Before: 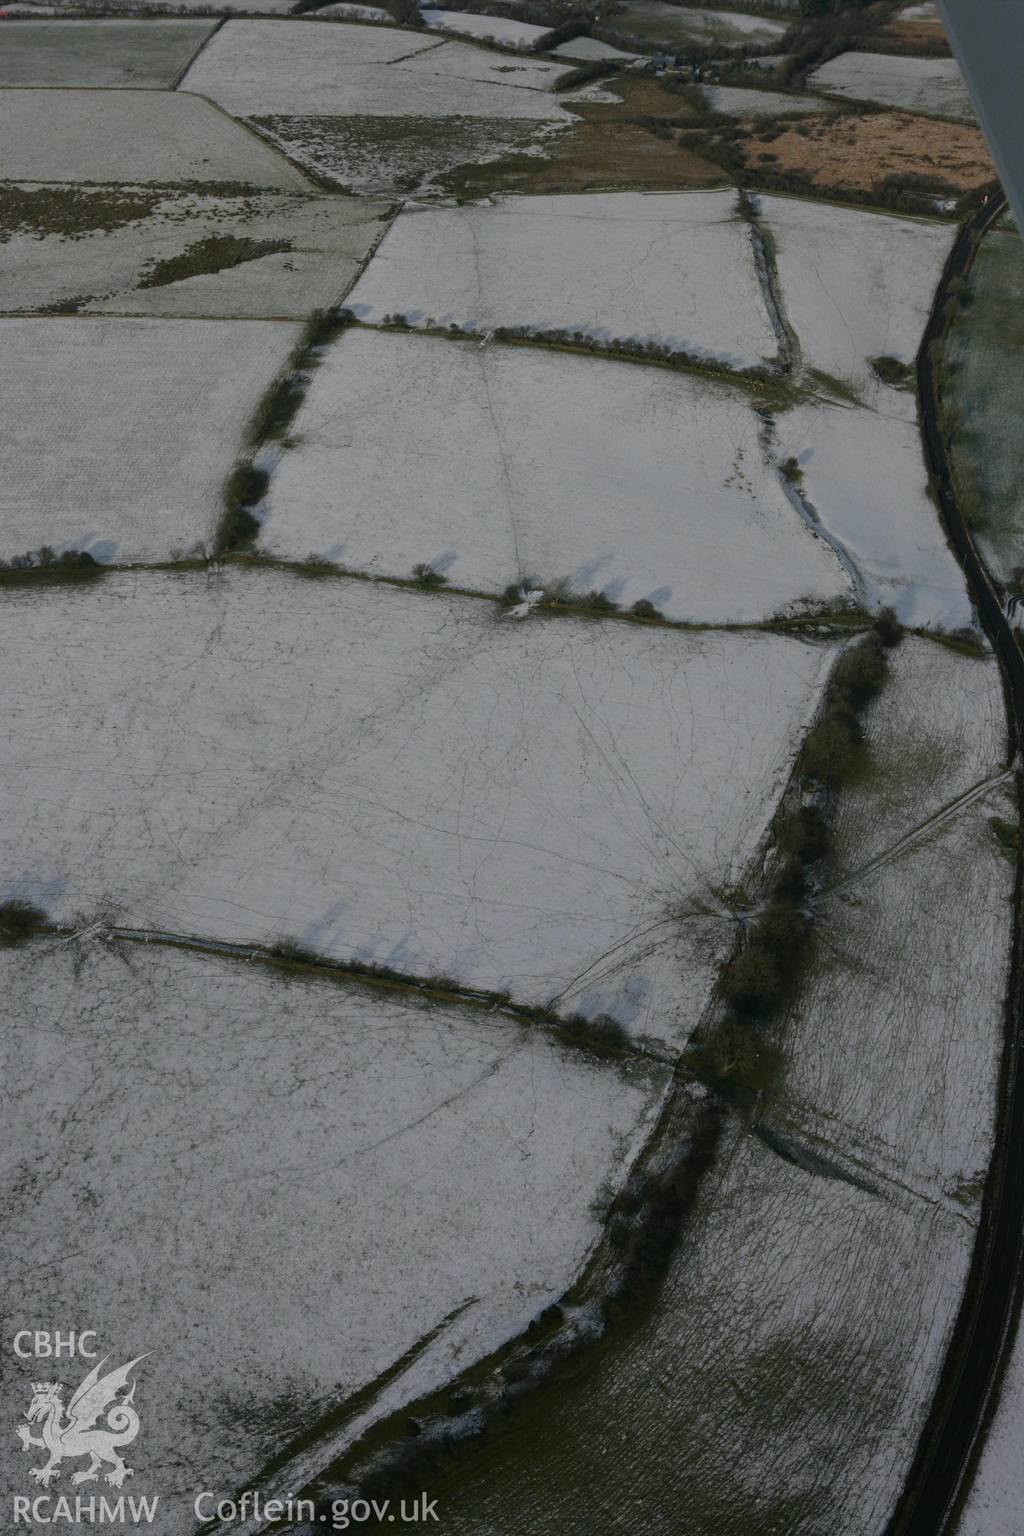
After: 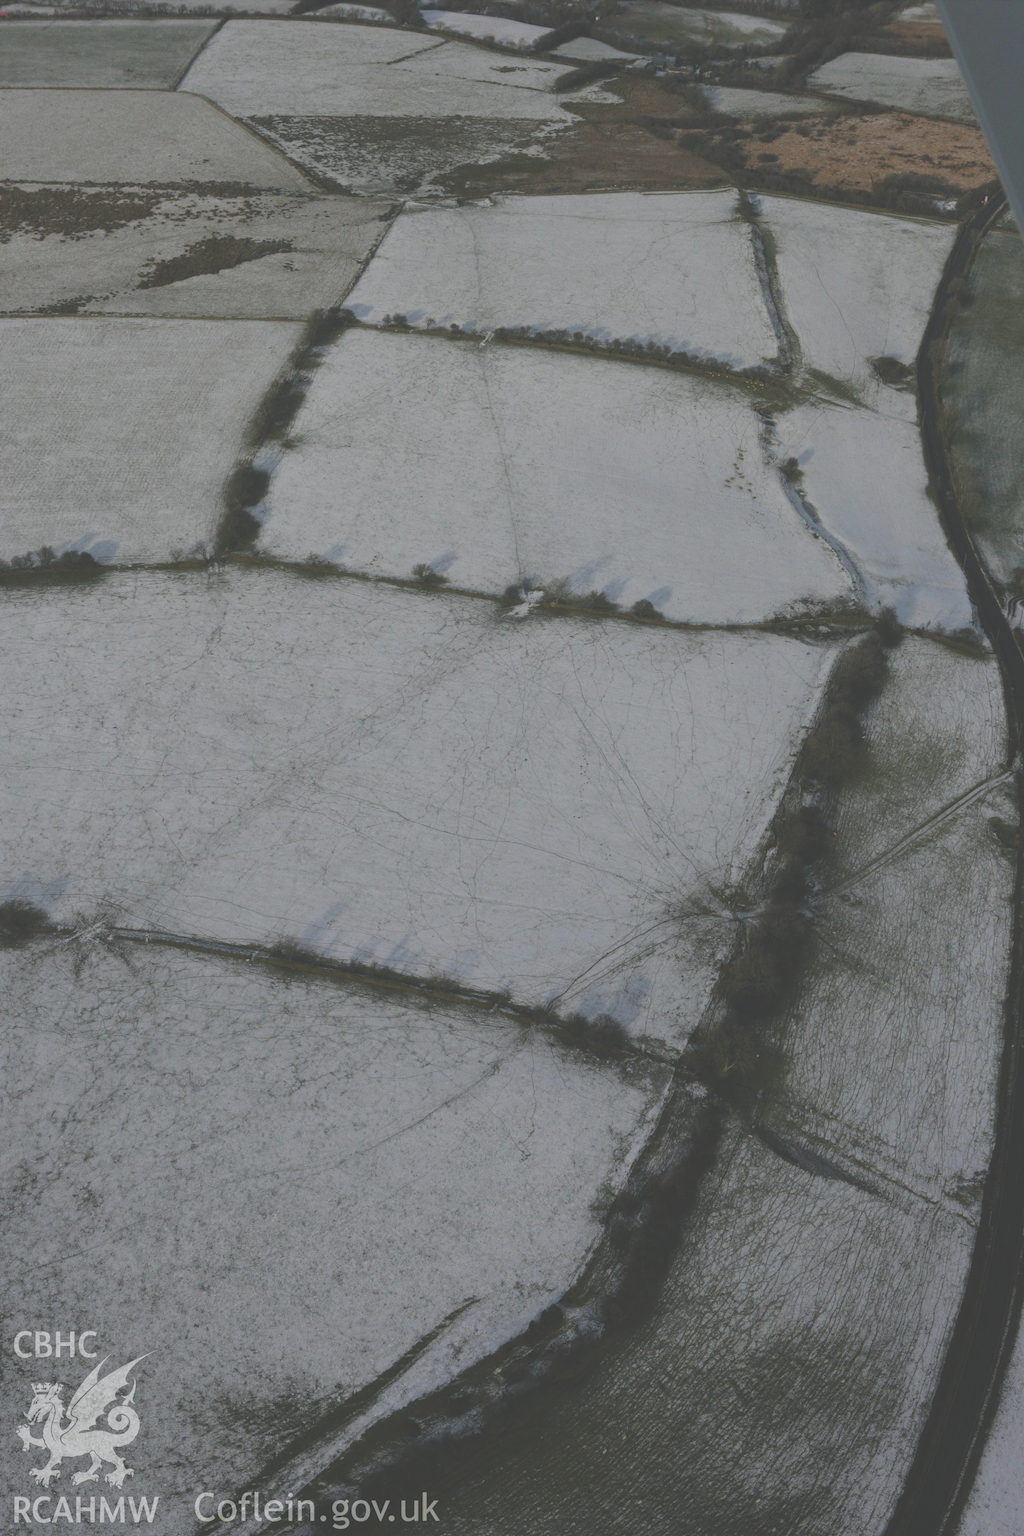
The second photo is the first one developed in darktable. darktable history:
exposure: black level correction -0.042, exposure 0.061 EV, compensate exposure bias true, compensate highlight preservation false
